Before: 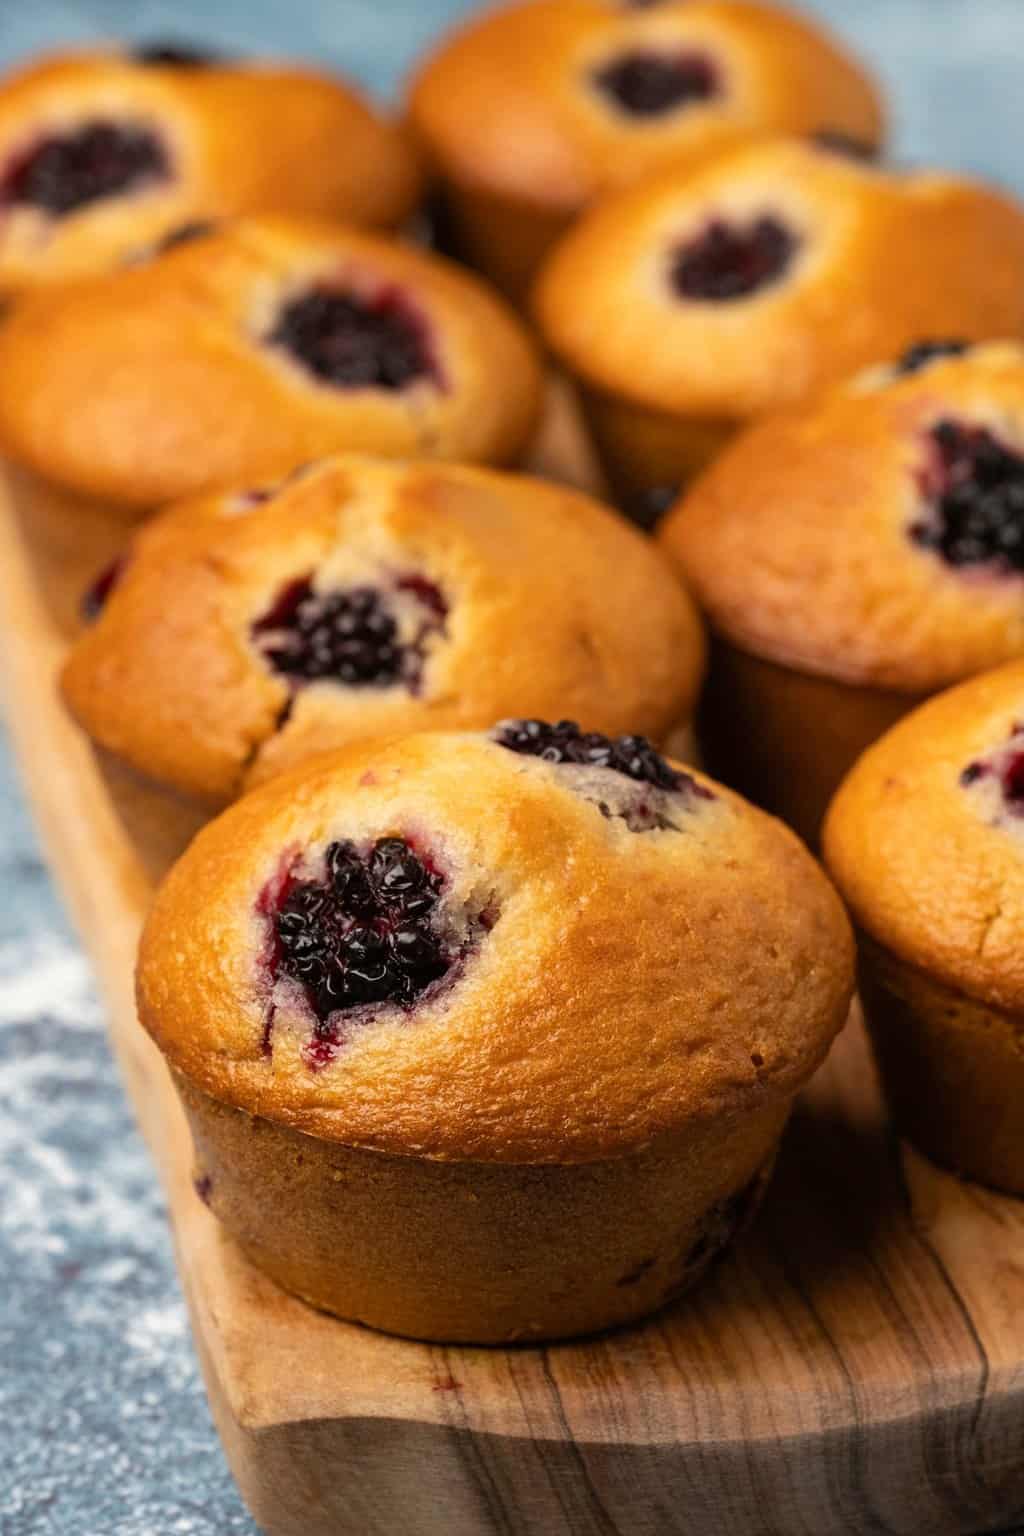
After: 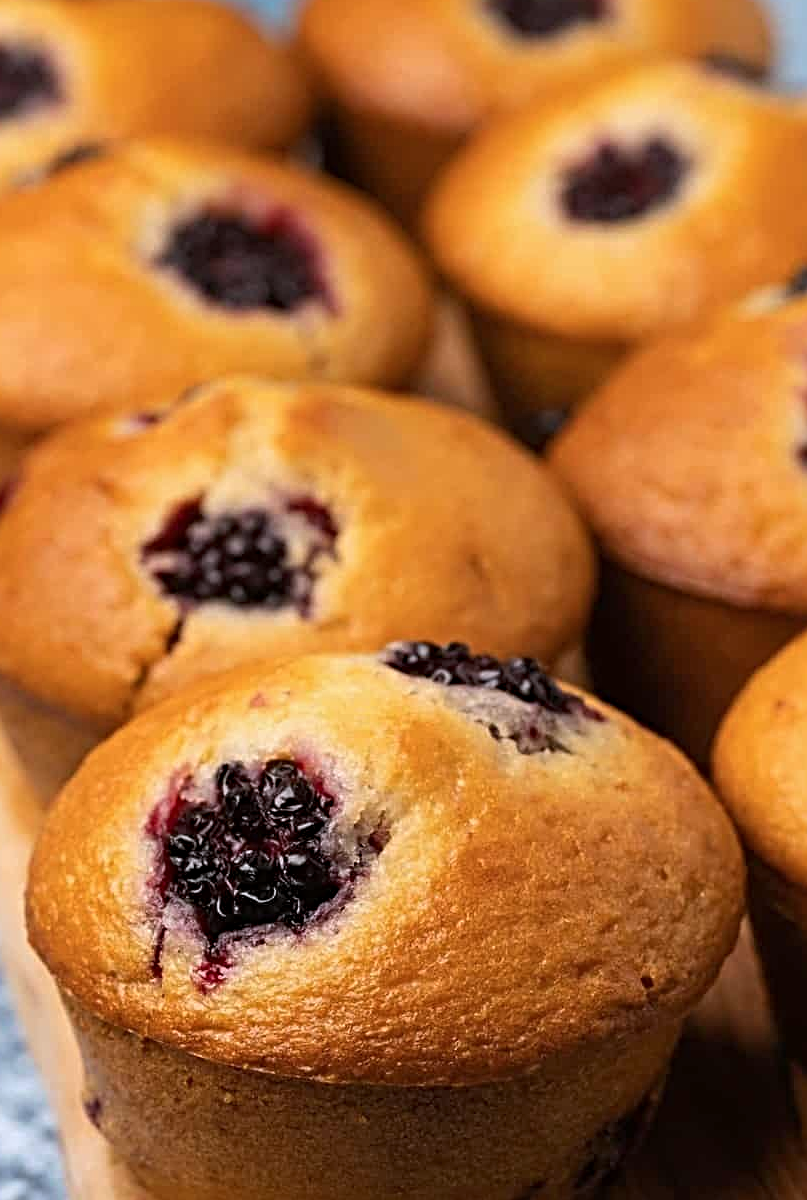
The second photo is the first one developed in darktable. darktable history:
crop and rotate: left 10.77%, top 5.1%, right 10.41%, bottom 16.76%
sharpen: radius 4.883
color calibration: illuminant as shot in camera, x 0.358, y 0.373, temperature 4628.91 K
